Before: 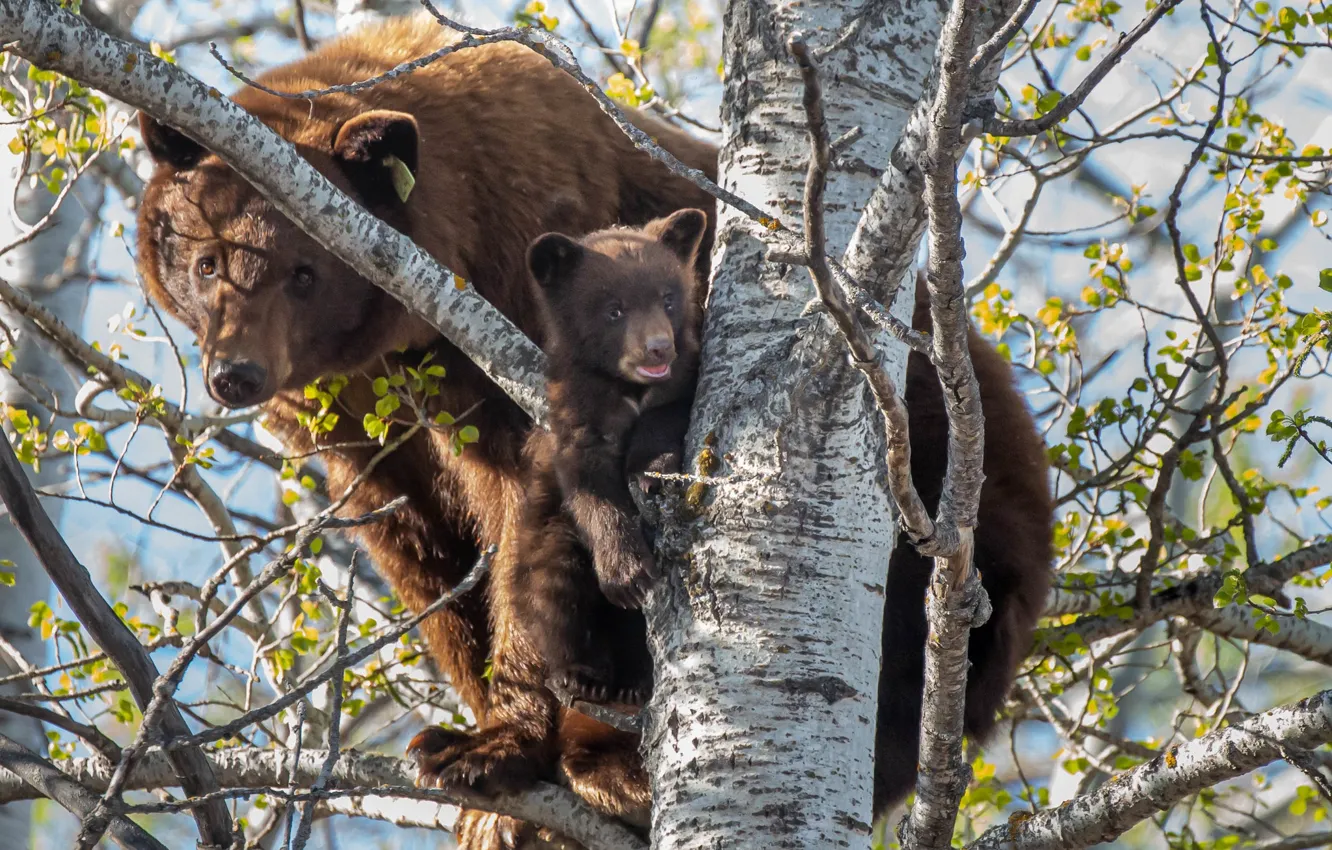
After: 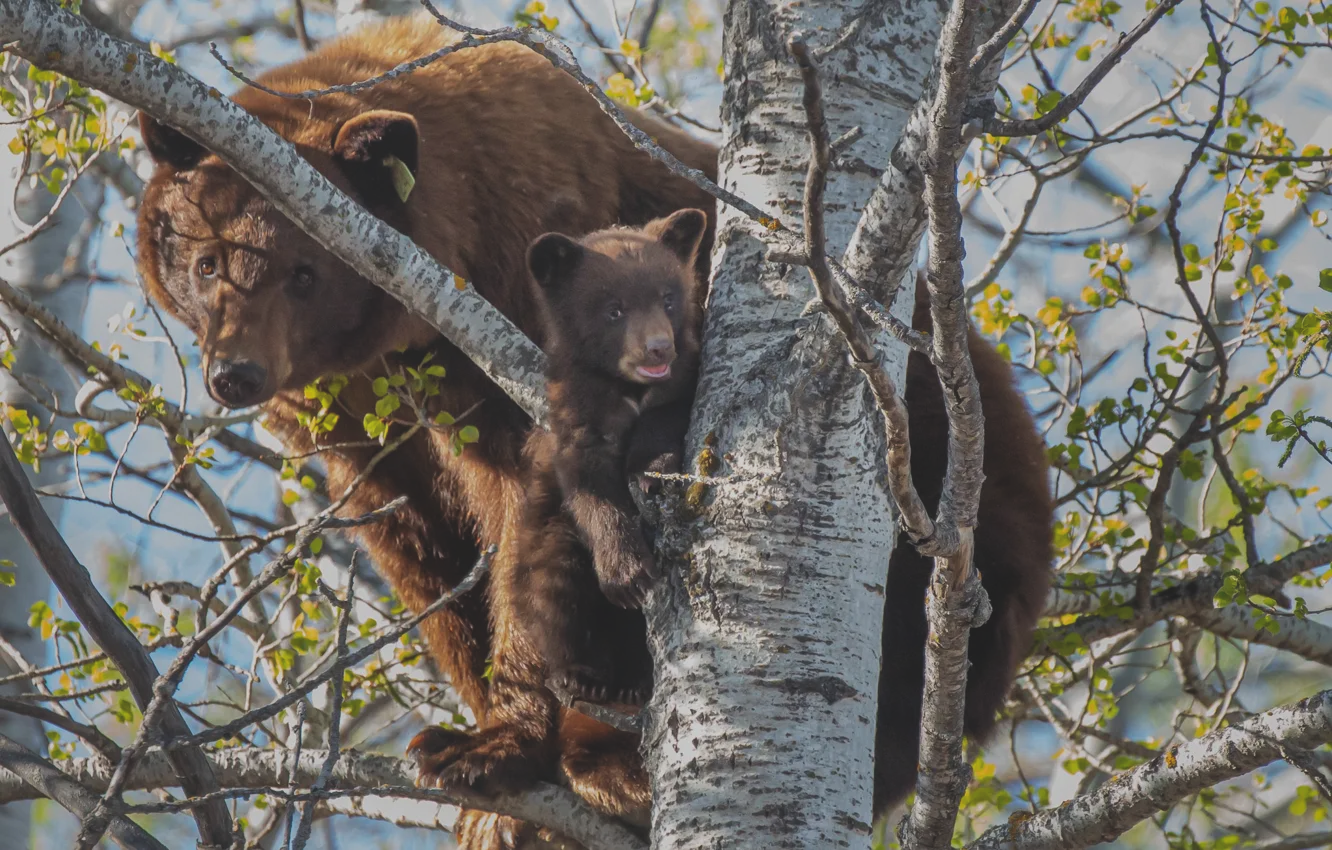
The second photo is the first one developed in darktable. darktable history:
shadows and highlights: on, module defaults
exposure: black level correction -0.015, exposure -0.5 EV, compensate highlight preservation false
